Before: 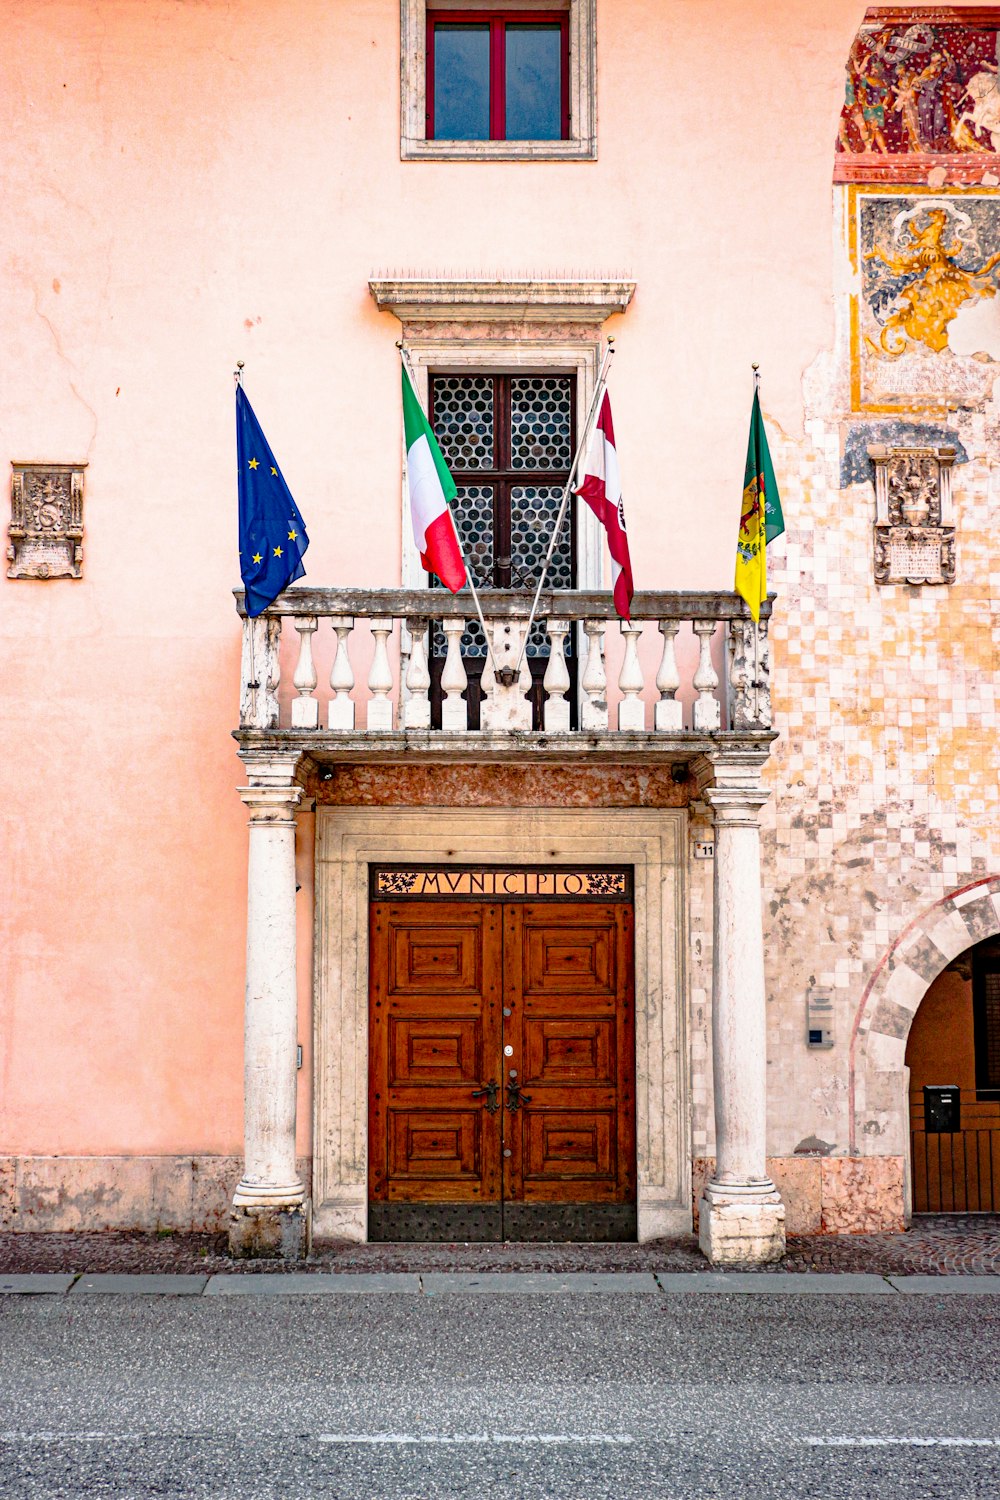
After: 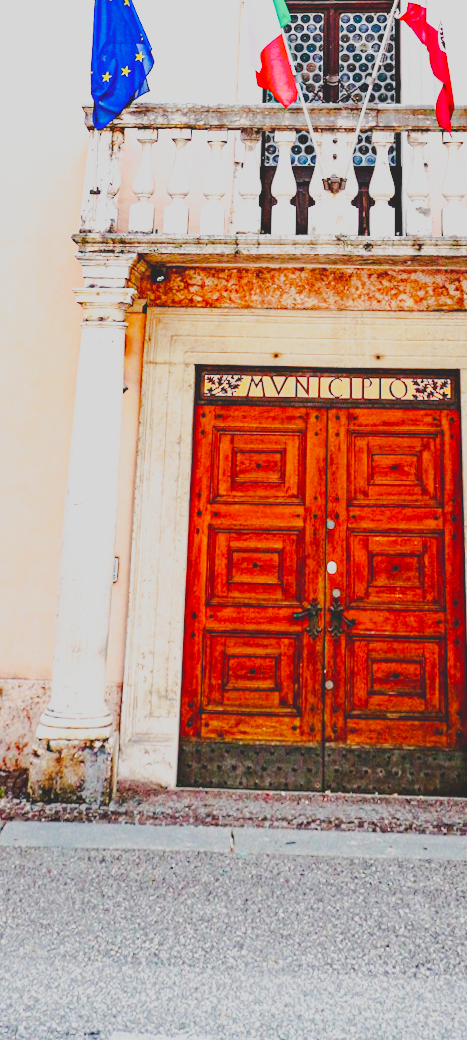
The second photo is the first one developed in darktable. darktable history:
crop: left 8.966%, top 23.852%, right 34.699%, bottom 4.703%
rotate and perspective: rotation 0.72°, lens shift (vertical) -0.352, lens shift (horizontal) -0.051, crop left 0.152, crop right 0.859, crop top 0.019, crop bottom 0.964
contrast brightness saturation: contrast -0.28
base curve: curves: ch0 [(0, 0.003) (0.001, 0.002) (0.006, 0.004) (0.02, 0.022) (0.048, 0.086) (0.094, 0.234) (0.162, 0.431) (0.258, 0.629) (0.385, 0.8) (0.548, 0.918) (0.751, 0.988) (1, 1)], preserve colors none
exposure: exposure 0.127 EV, compensate highlight preservation false
